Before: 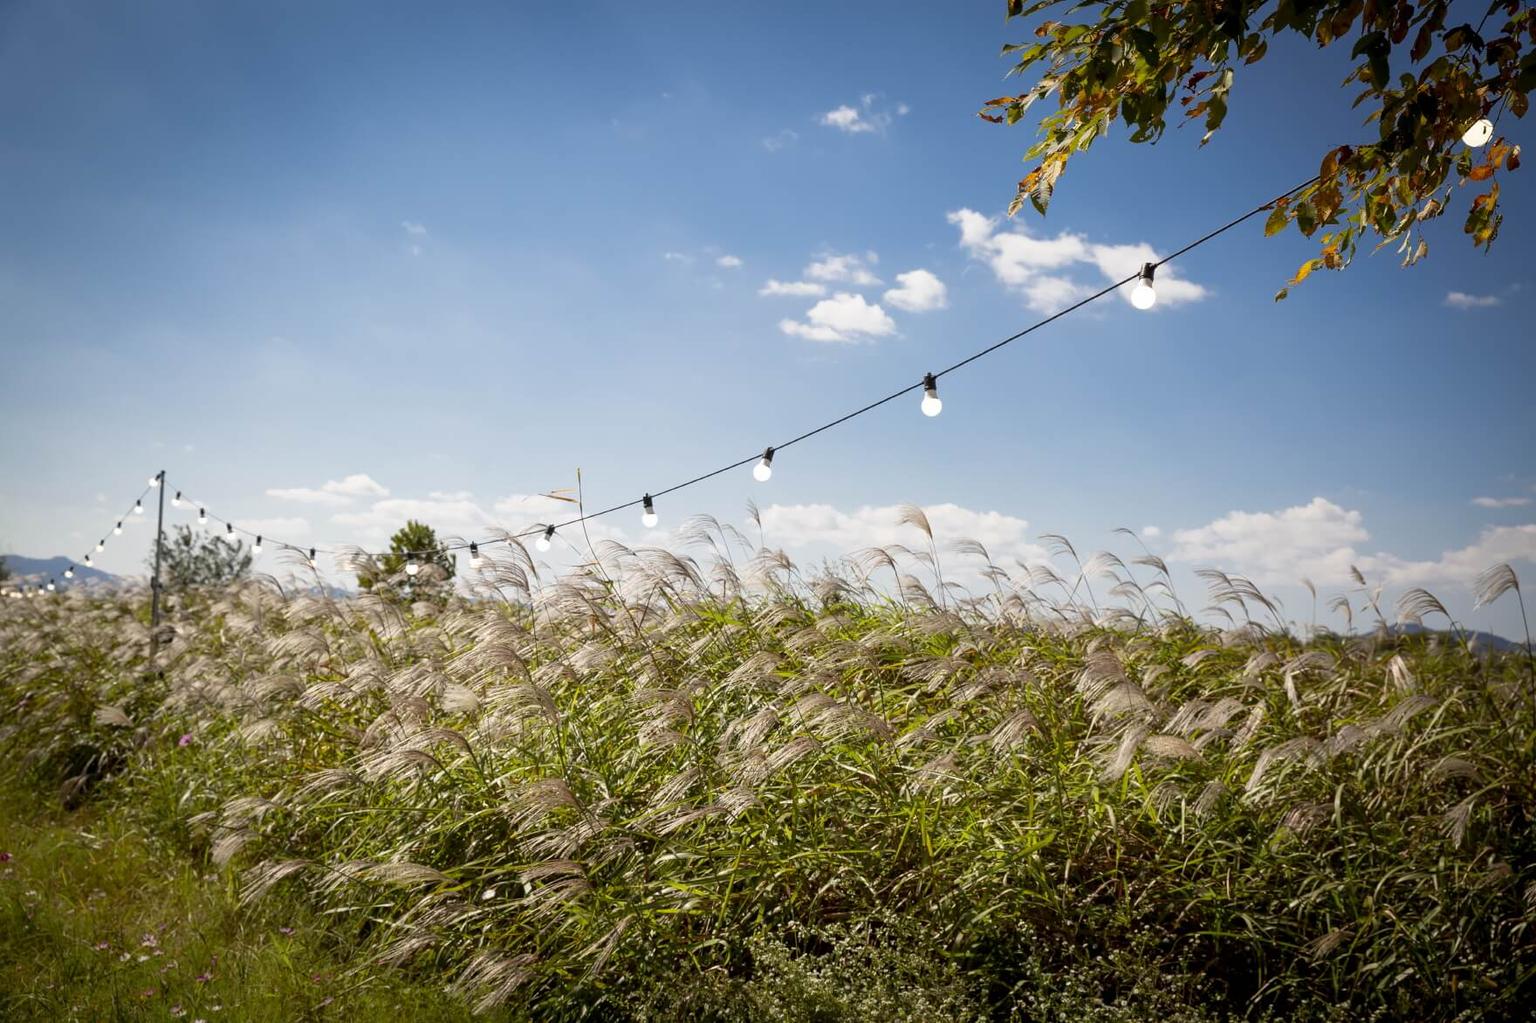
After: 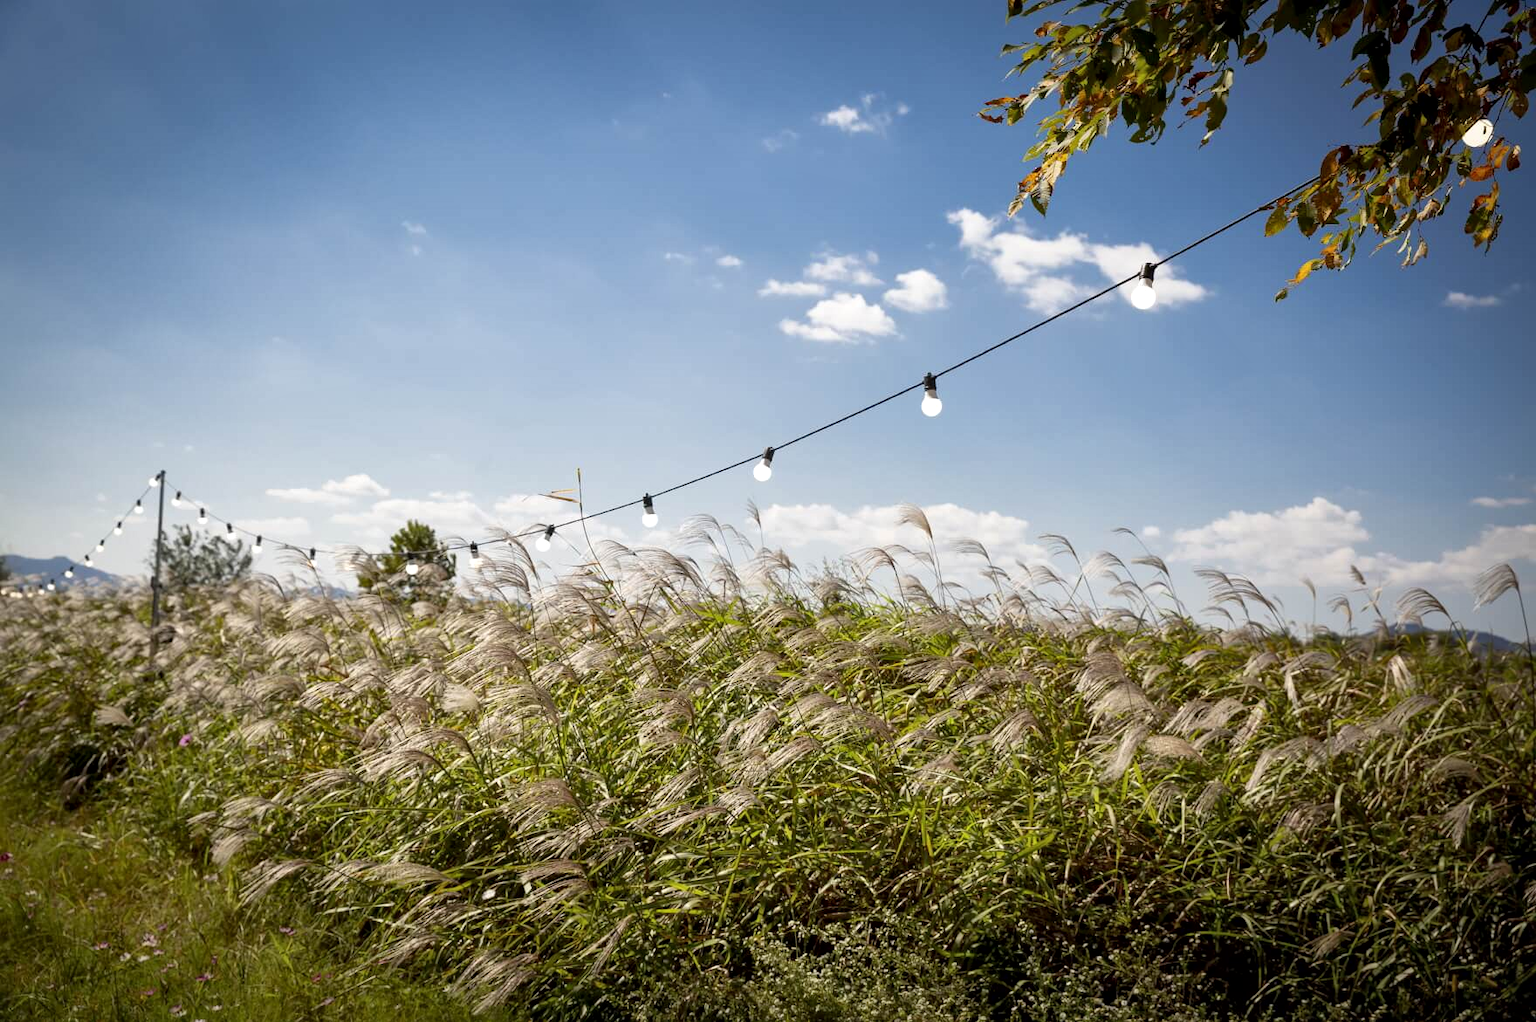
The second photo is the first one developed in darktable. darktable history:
local contrast: mode bilateral grid, contrast 21, coarseness 49, detail 129%, midtone range 0.2
